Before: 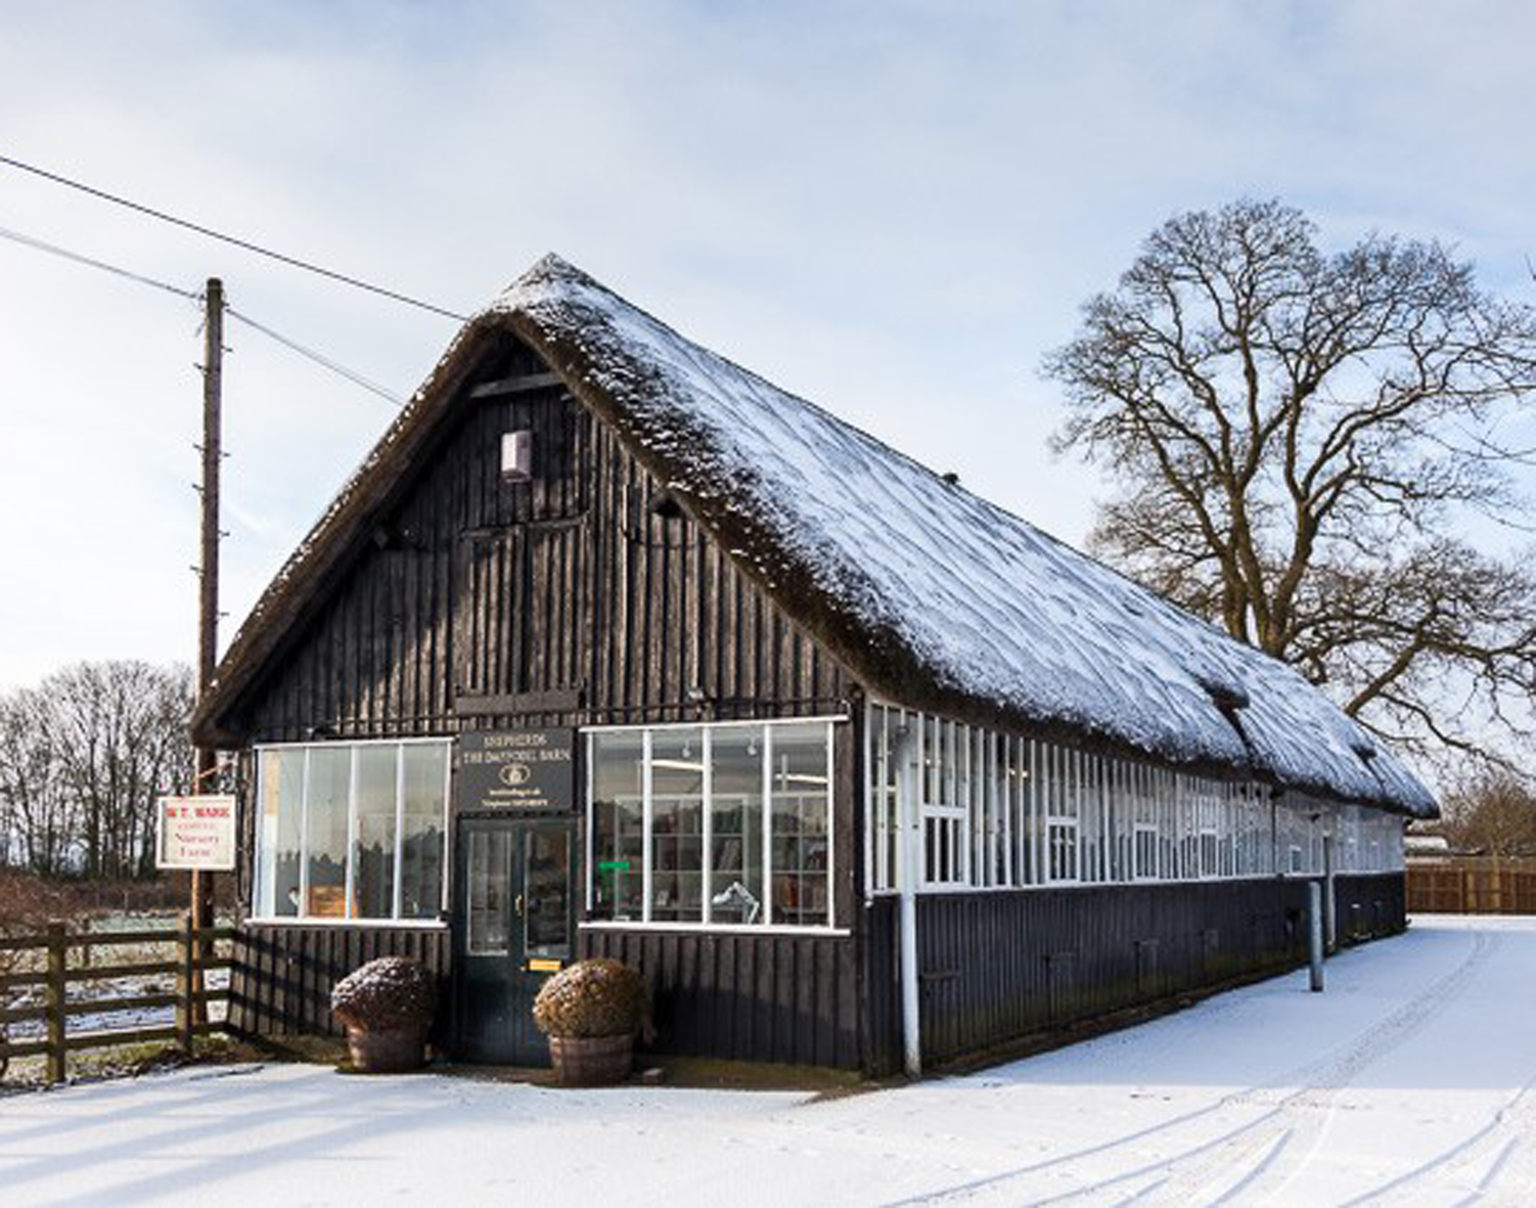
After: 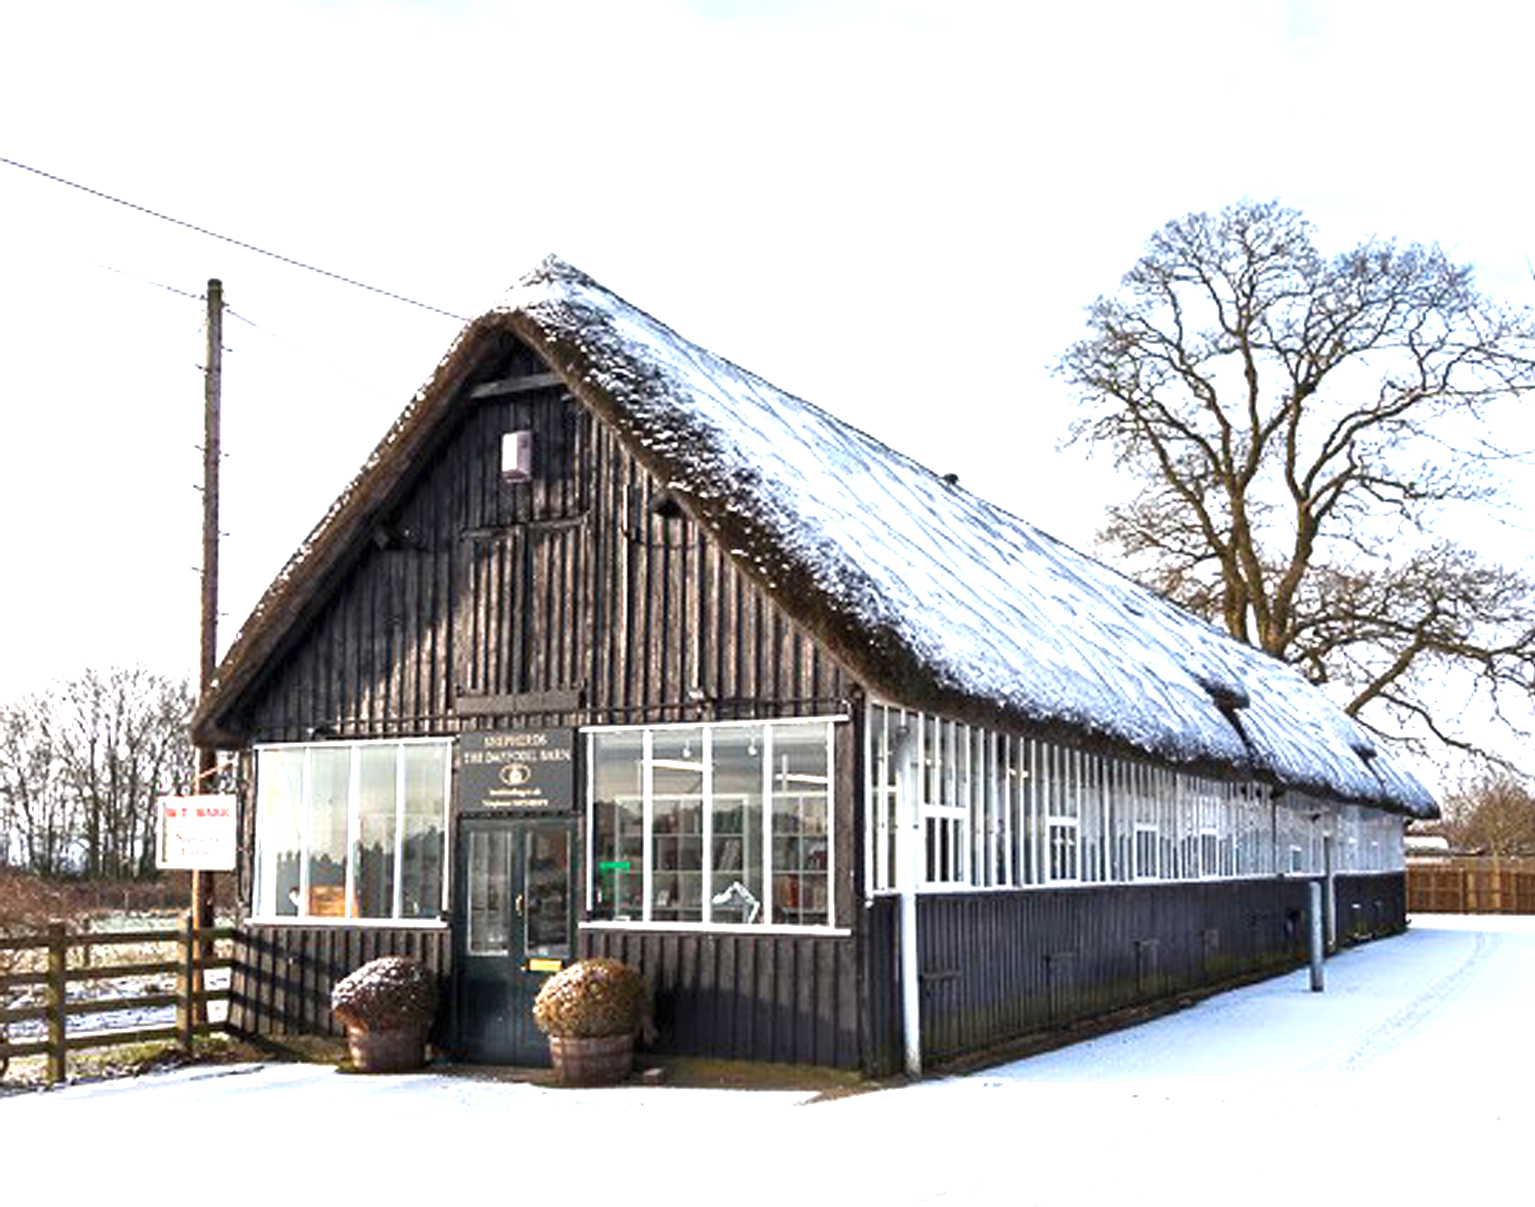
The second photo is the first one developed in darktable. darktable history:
sharpen: on, module defaults
exposure: black level correction 0, exposure 1.001 EV, compensate highlight preservation false
color zones: curves: ch1 [(0, 0.513) (0.143, 0.524) (0.286, 0.511) (0.429, 0.506) (0.571, 0.503) (0.714, 0.503) (0.857, 0.508) (1, 0.513)]
tone equalizer: edges refinement/feathering 500, mask exposure compensation -1.57 EV, preserve details no
